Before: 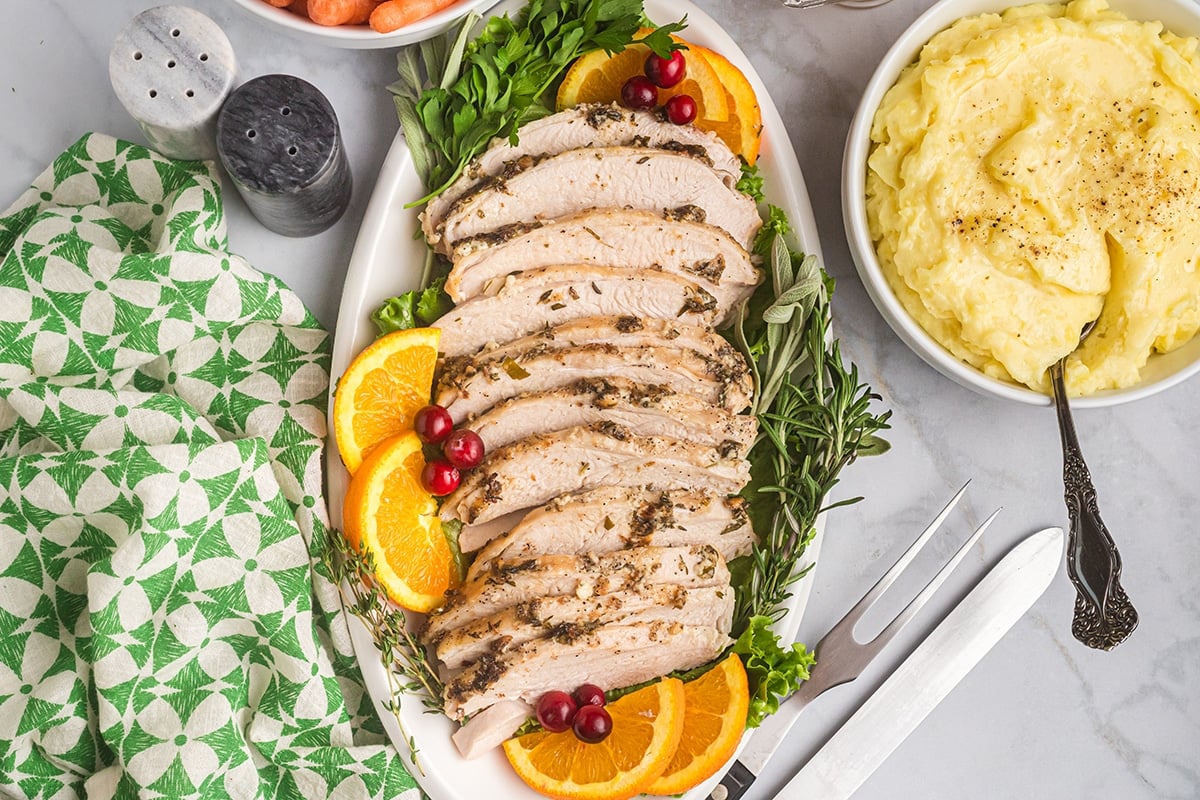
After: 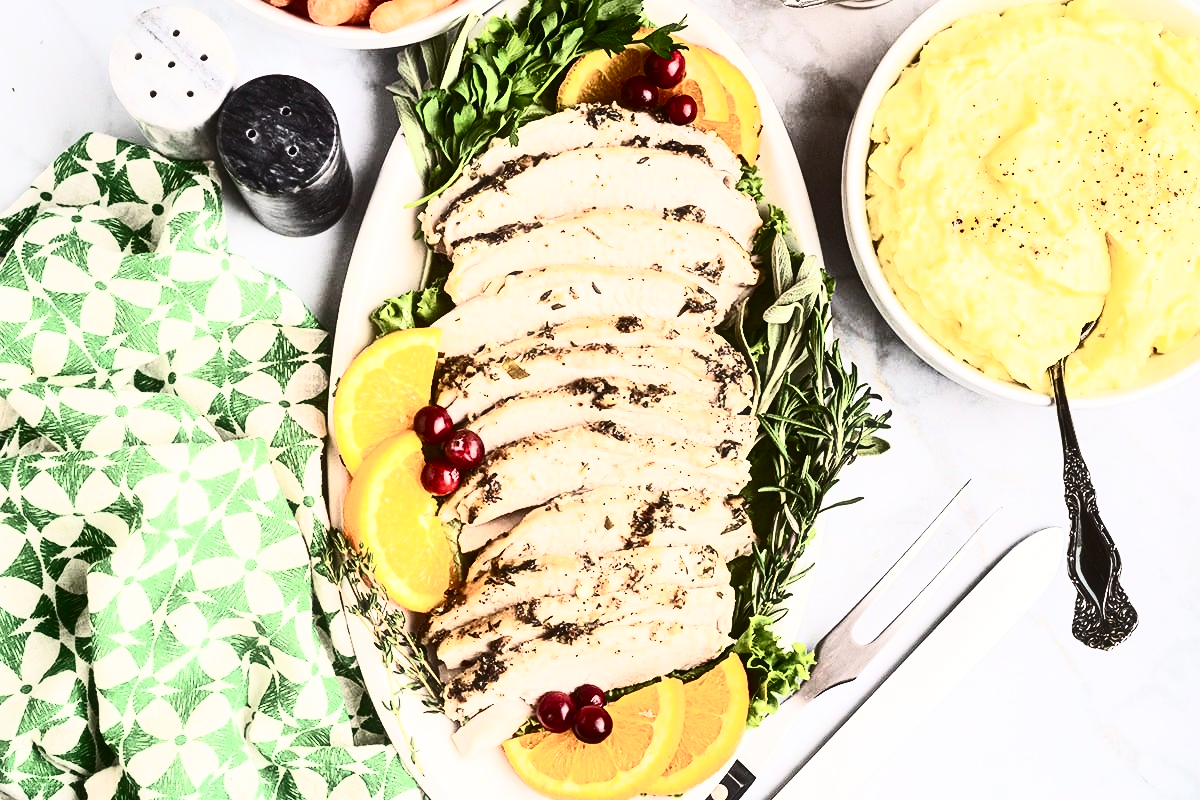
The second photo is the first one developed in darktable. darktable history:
haze removal: strength -0.076, distance 0.359, compatibility mode true, adaptive false
contrast brightness saturation: contrast 0.948, brightness 0.197
